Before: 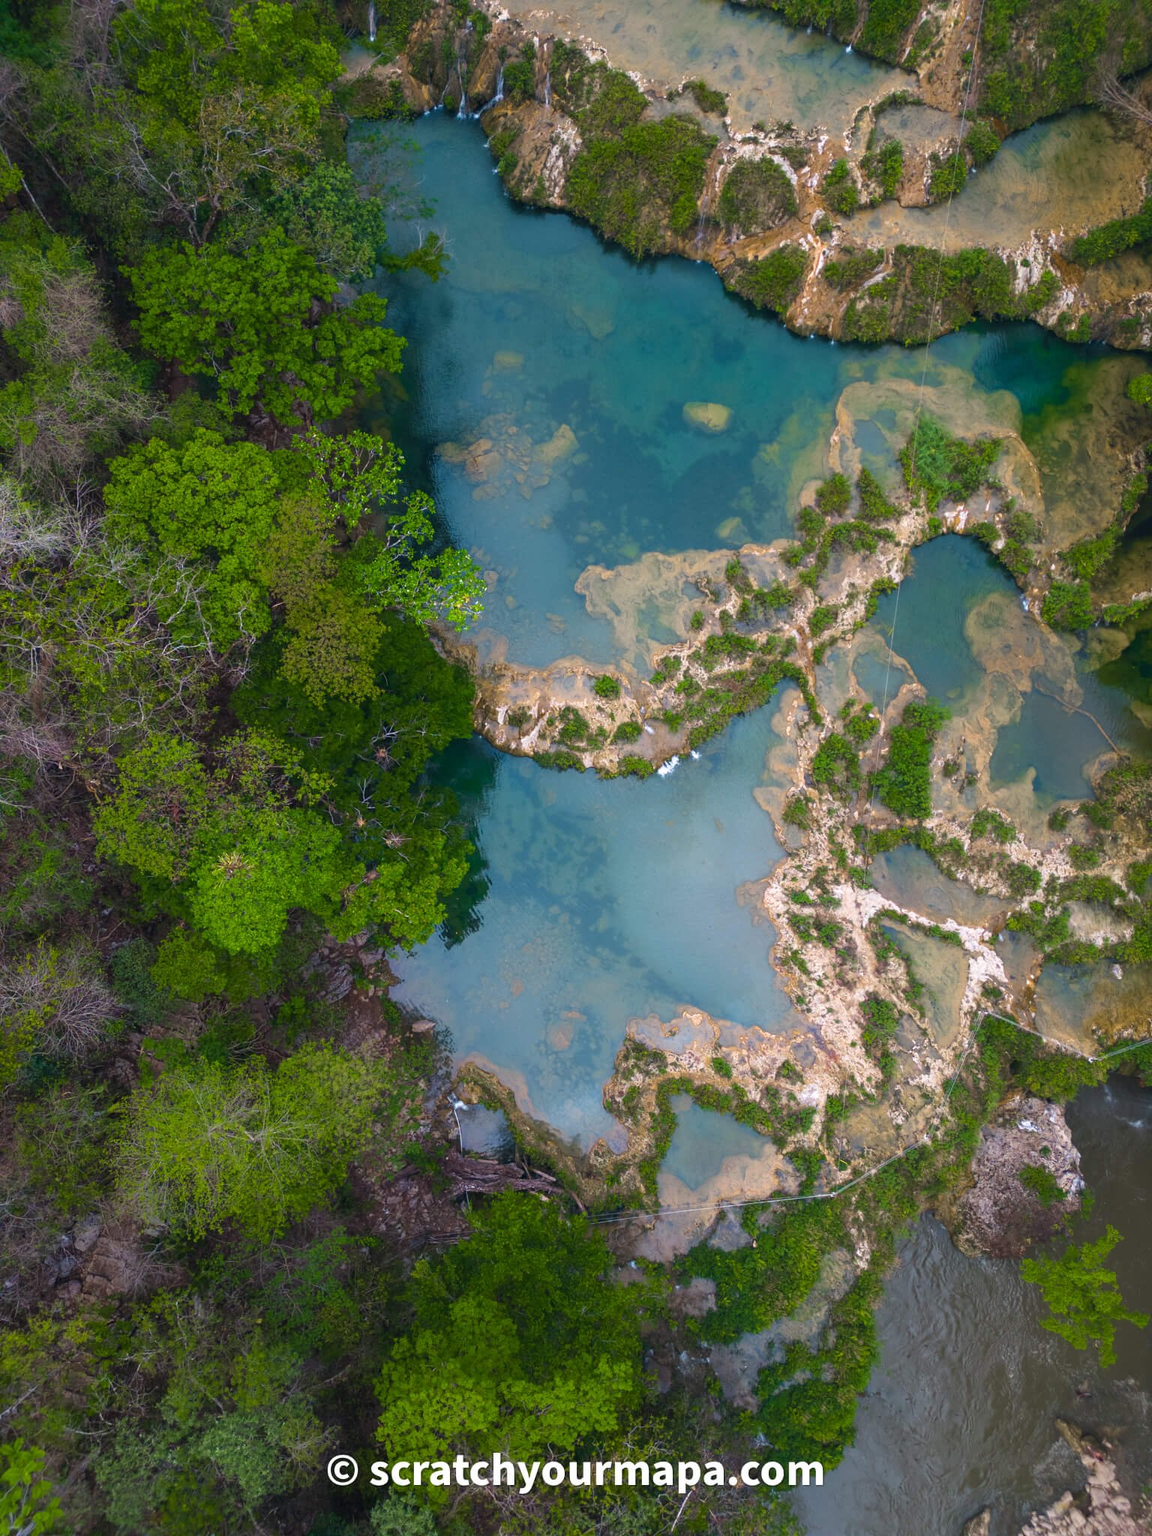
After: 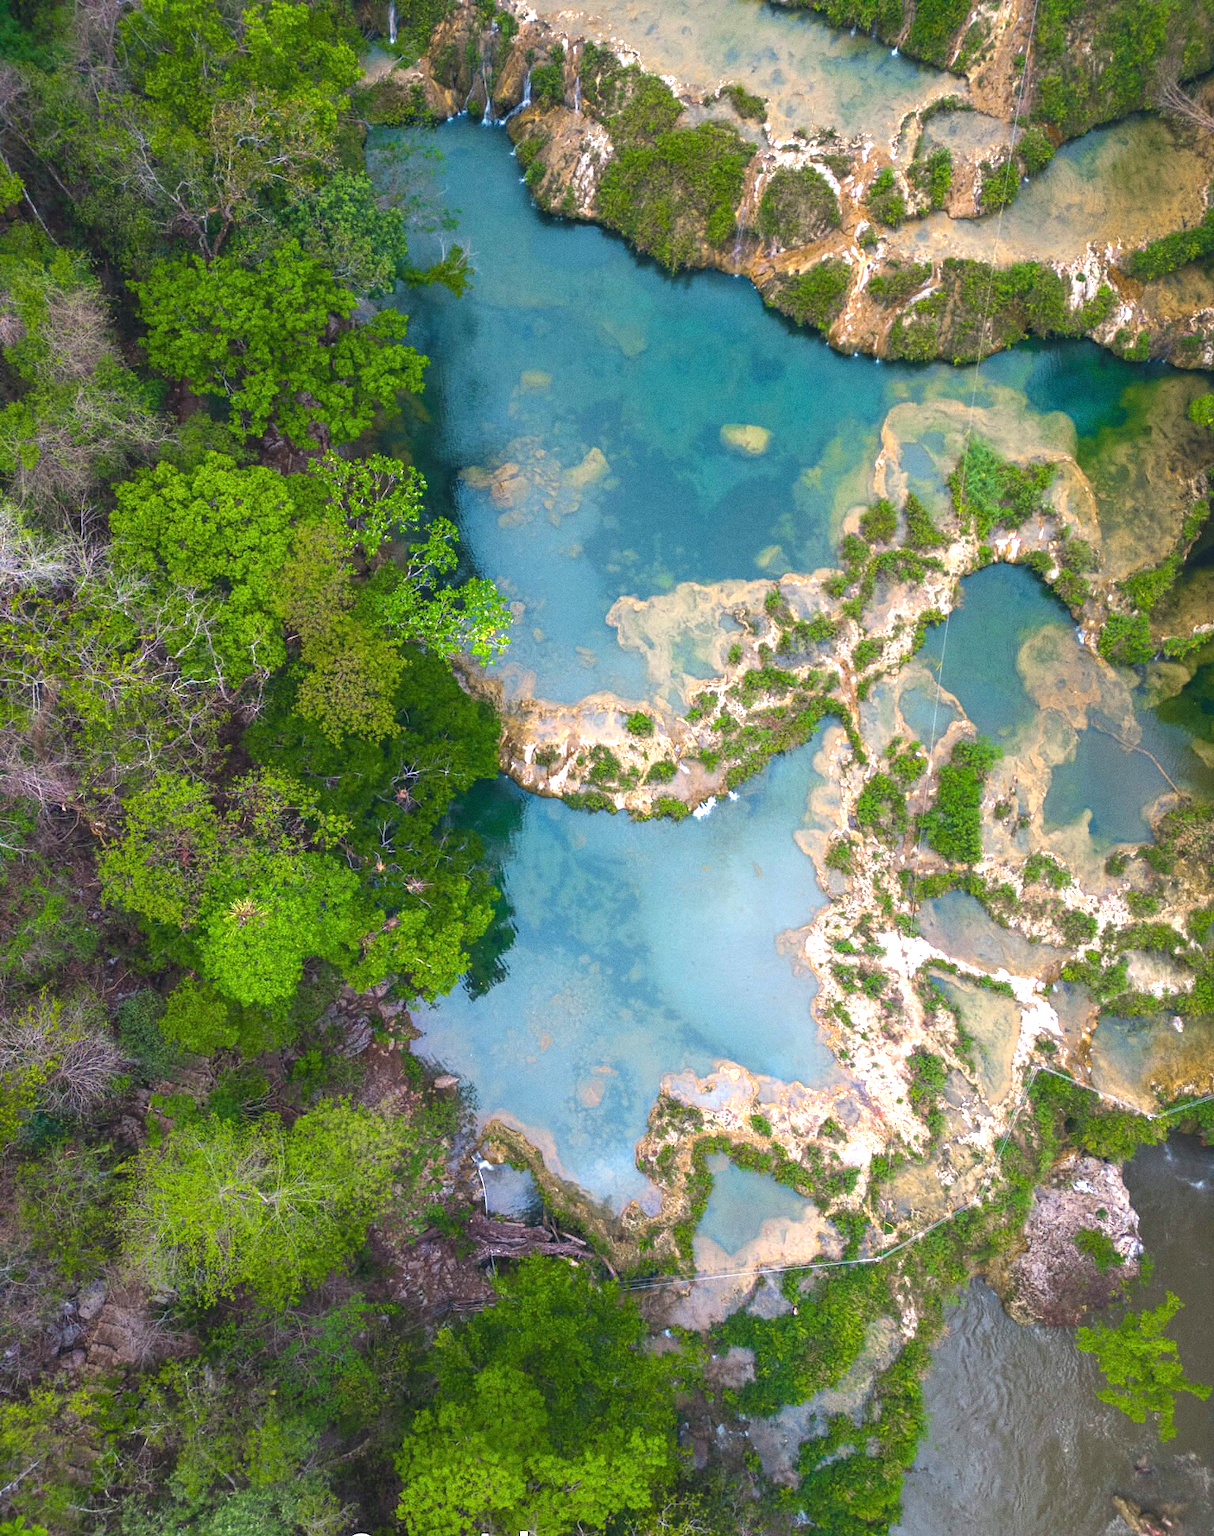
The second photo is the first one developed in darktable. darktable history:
exposure: black level correction -0.001, exposure 0.9 EV, compensate exposure bias true, compensate highlight preservation false
crop and rotate: top 0%, bottom 5.097%
grain: coarseness 0.47 ISO
